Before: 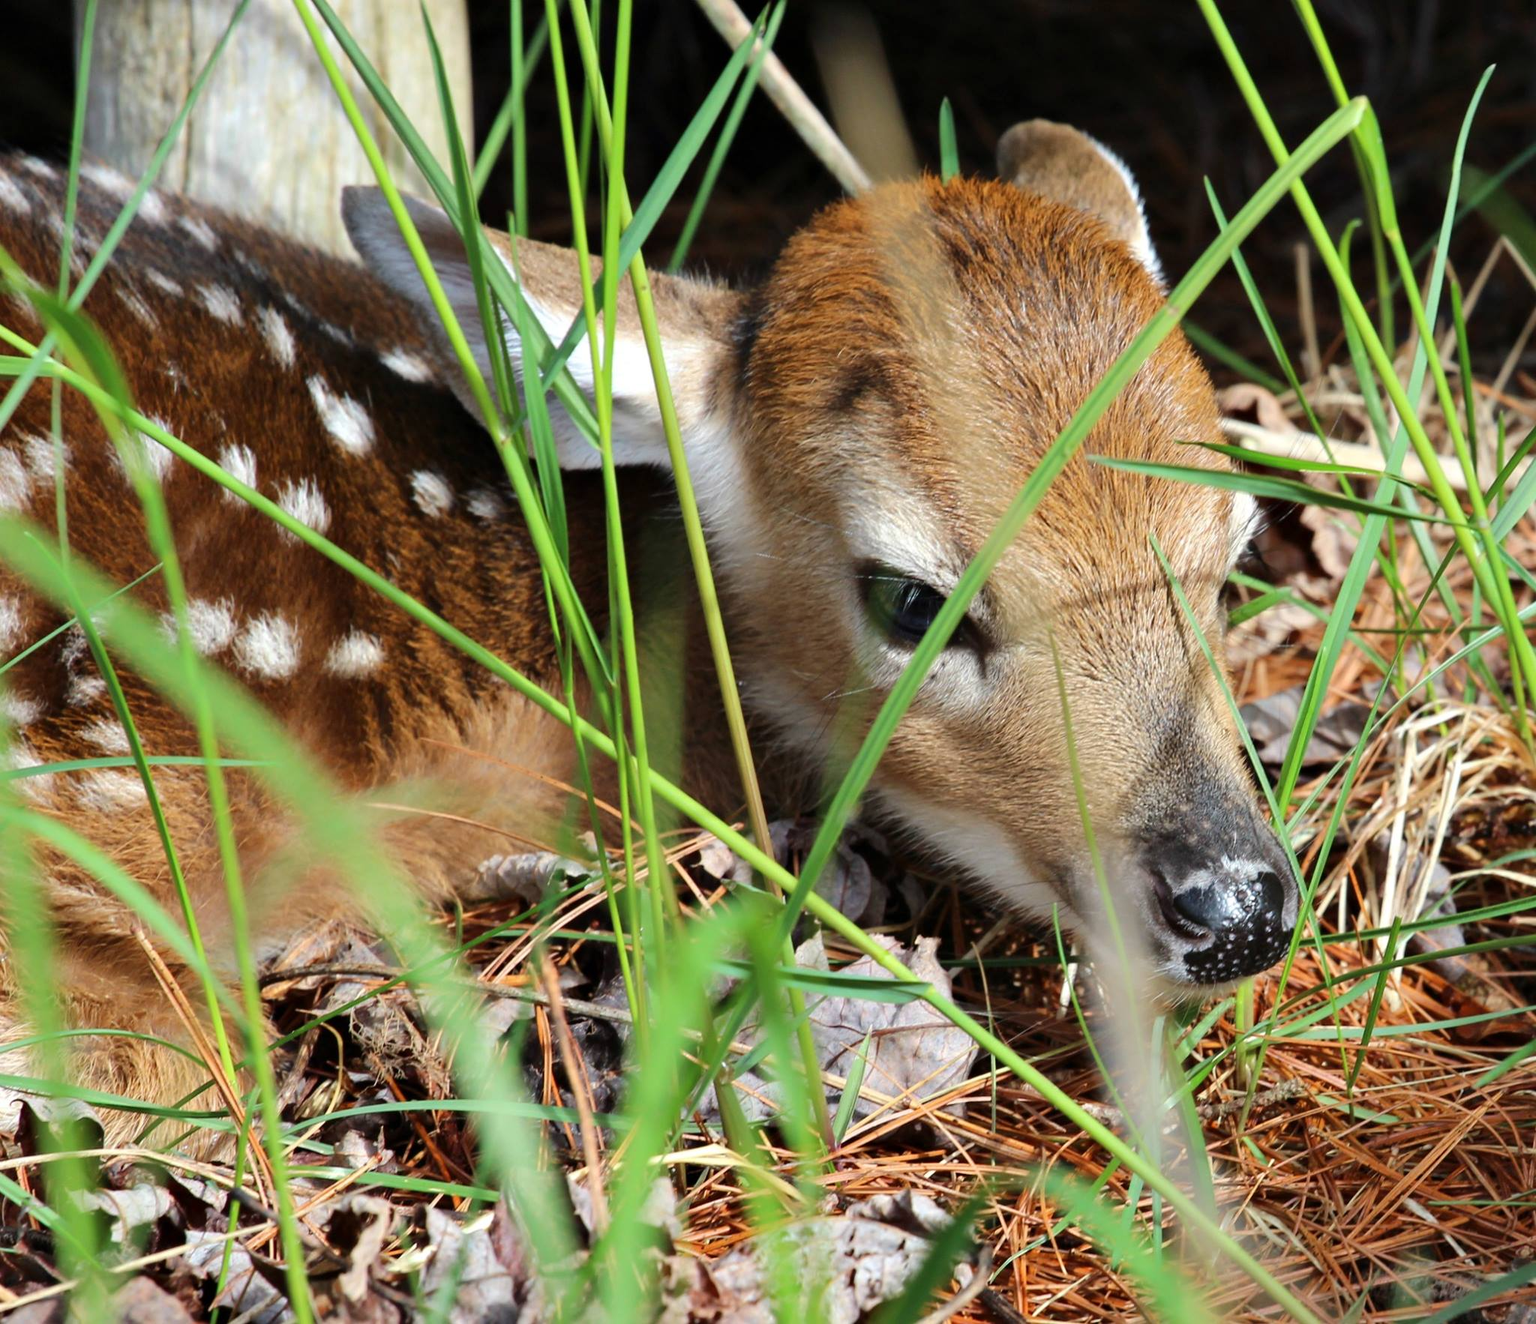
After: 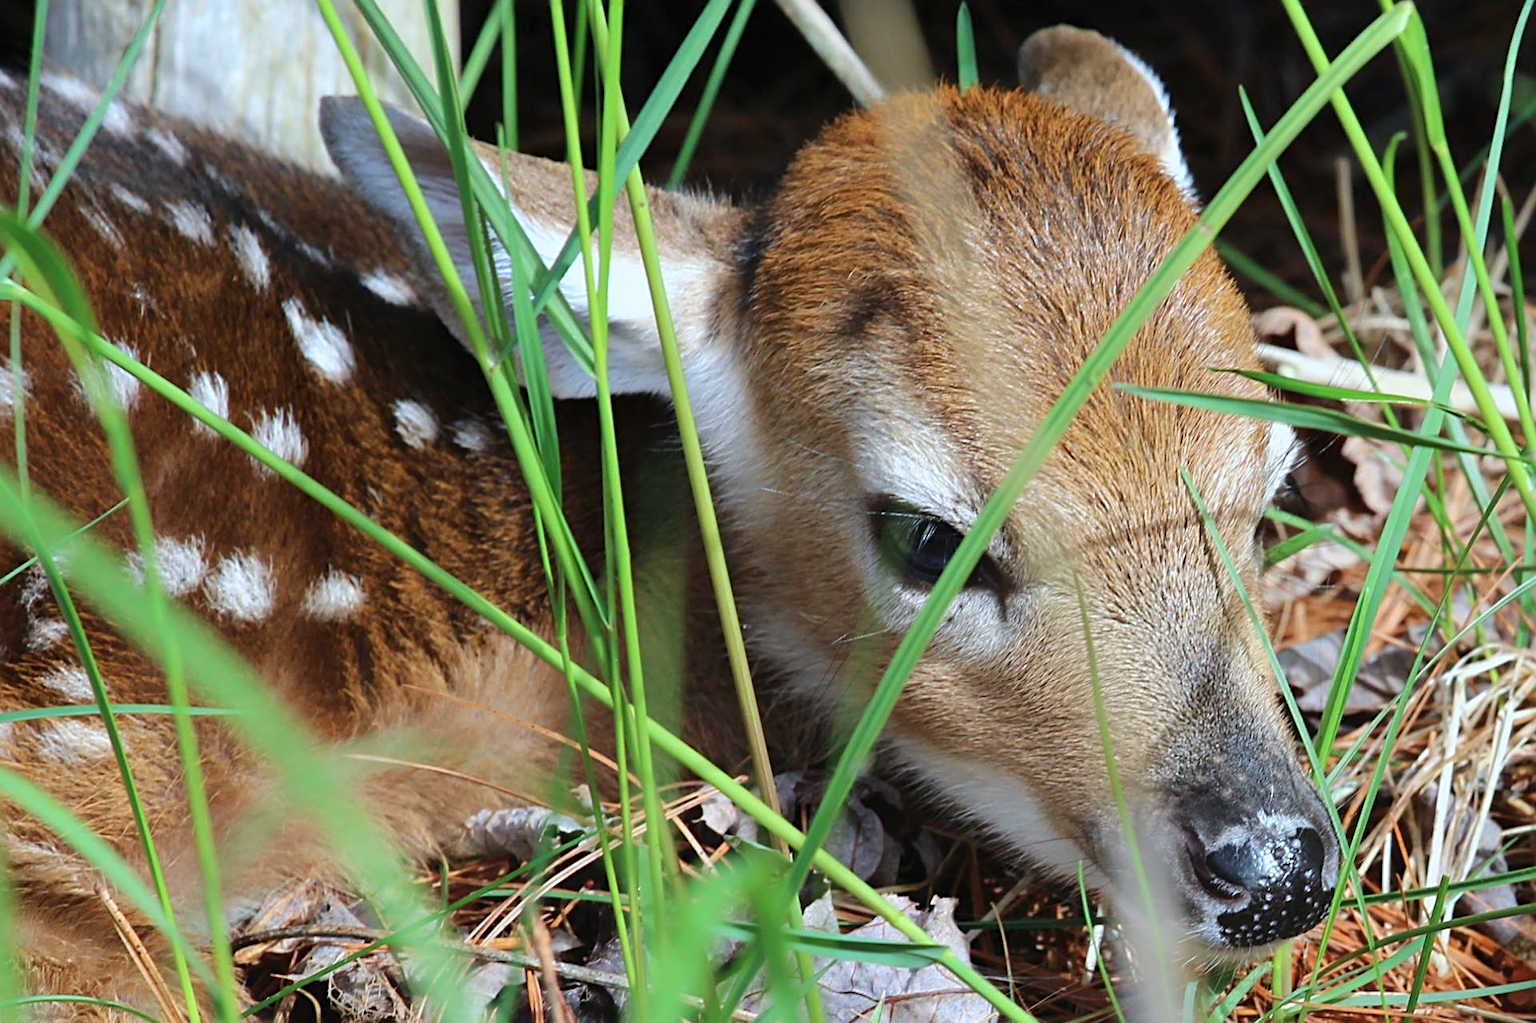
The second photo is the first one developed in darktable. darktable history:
sharpen: radius 2.767
contrast equalizer: octaves 7, y [[0.6 ×6], [0.55 ×6], [0 ×6], [0 ×6], [0 ×6]], mix -0.2
crop: left 2.737%, top 7.287%, right 3.421%, bottom 20.179%
color calibration: x 0.37, y 0.382, temperature 4313.32 K
